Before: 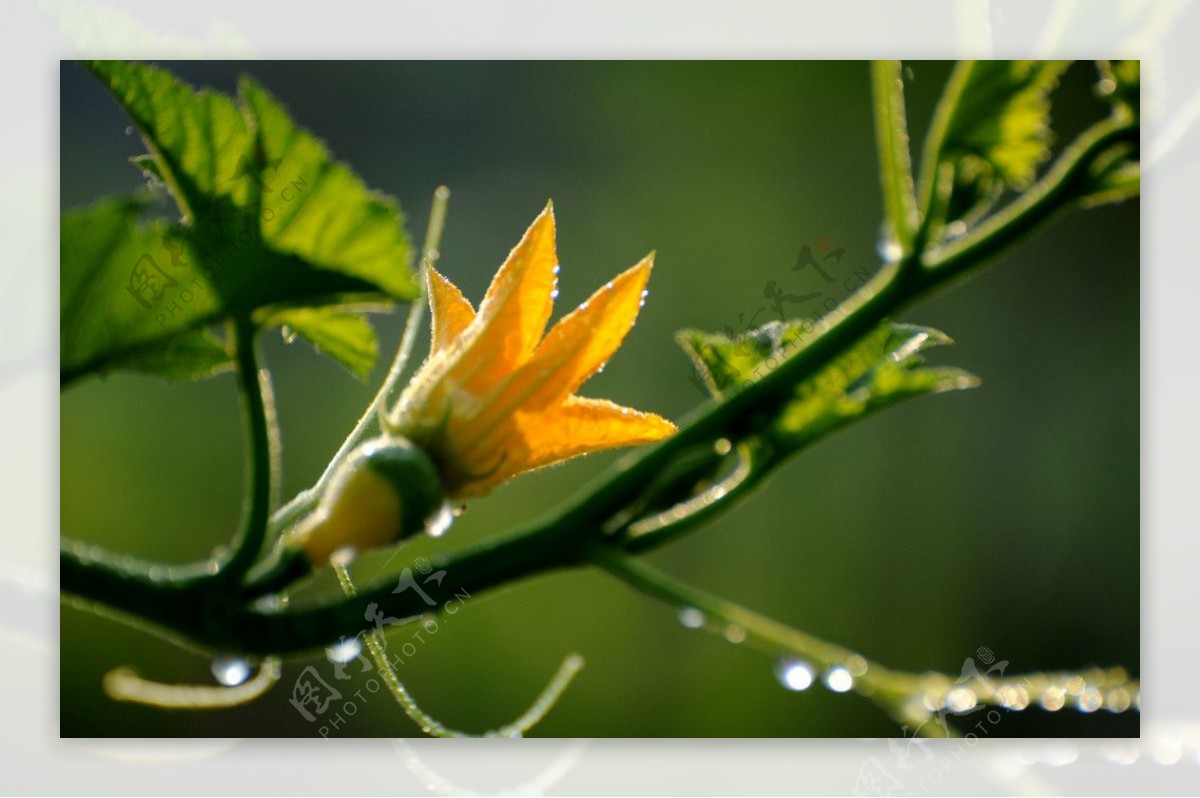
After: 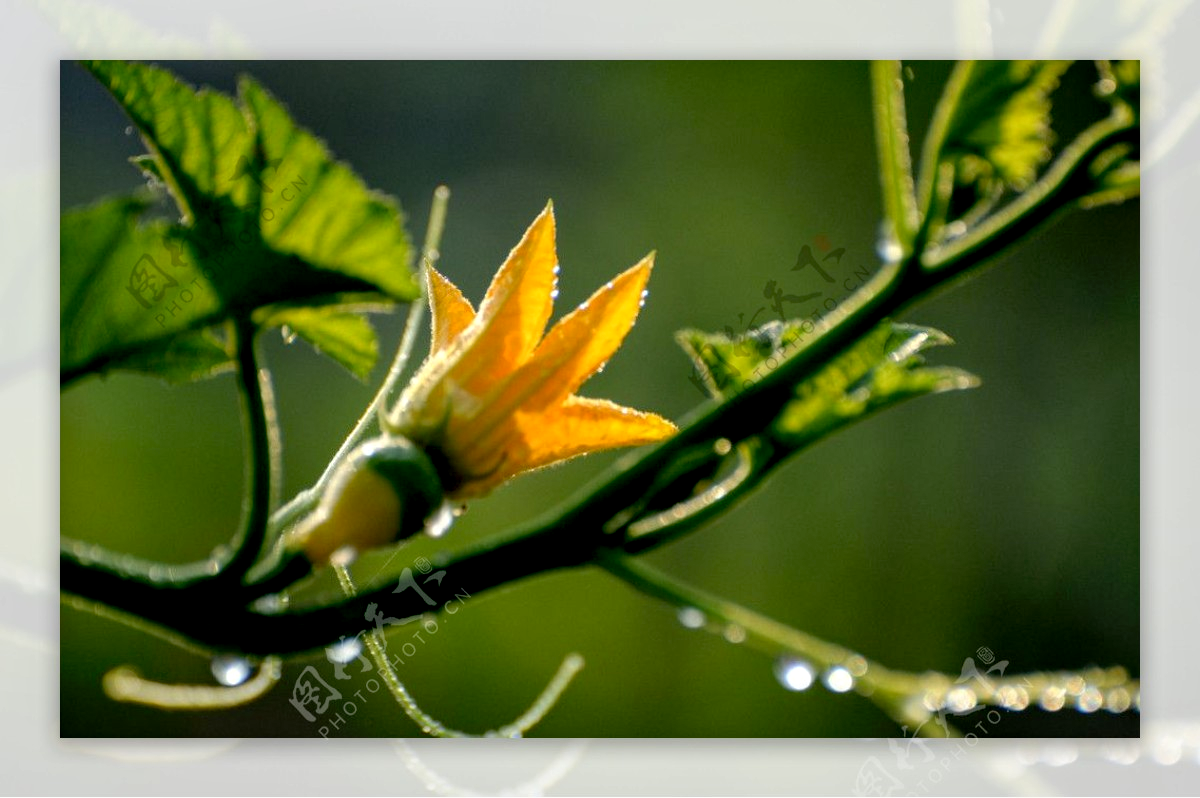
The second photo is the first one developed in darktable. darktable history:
exposure: black level correction 0.009, exposure 0.014 EV, compensate highlight preservation false
local contrast: on, module defaults
